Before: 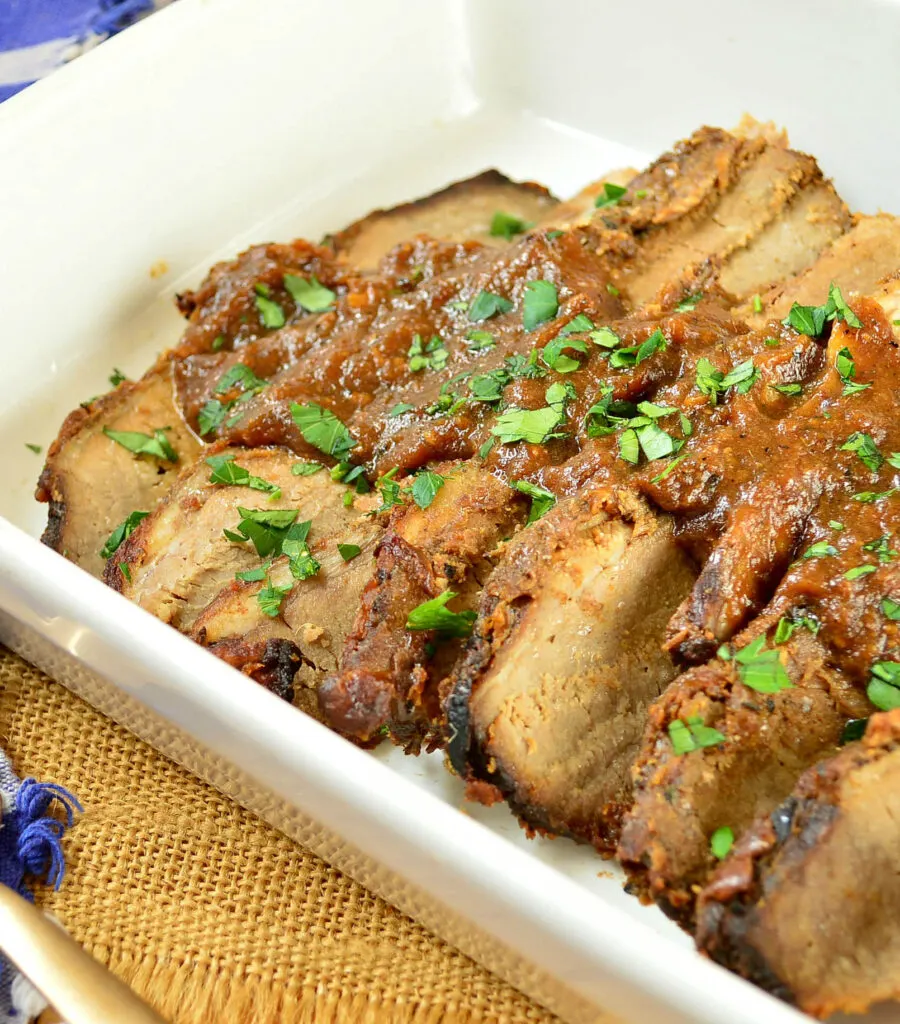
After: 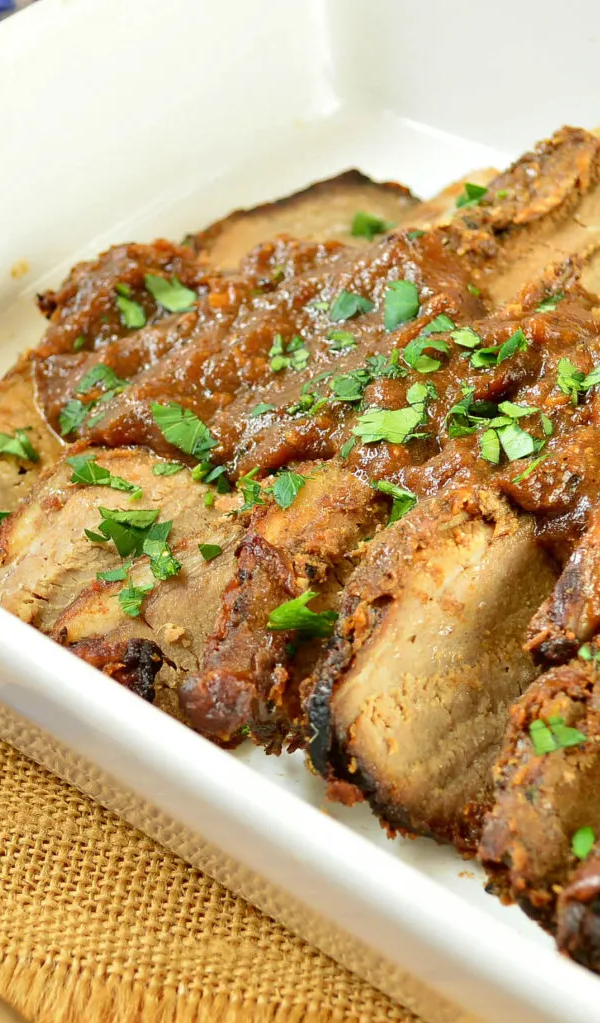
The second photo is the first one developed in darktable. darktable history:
crop and rotate: left 15.502%, right 17.798%
